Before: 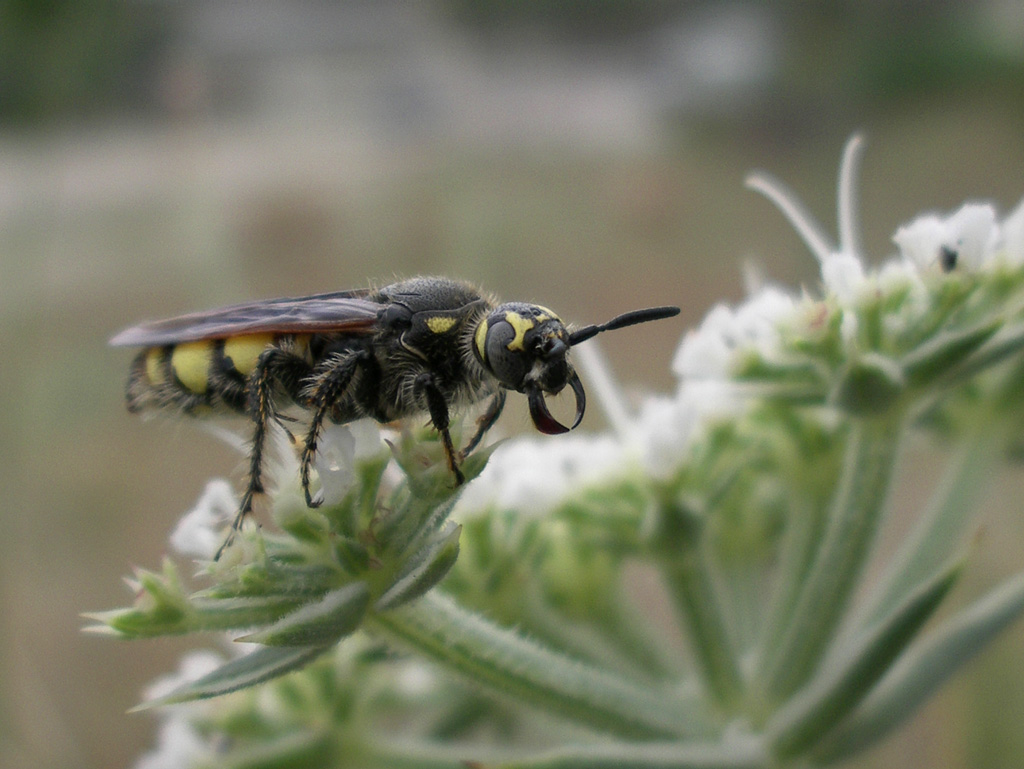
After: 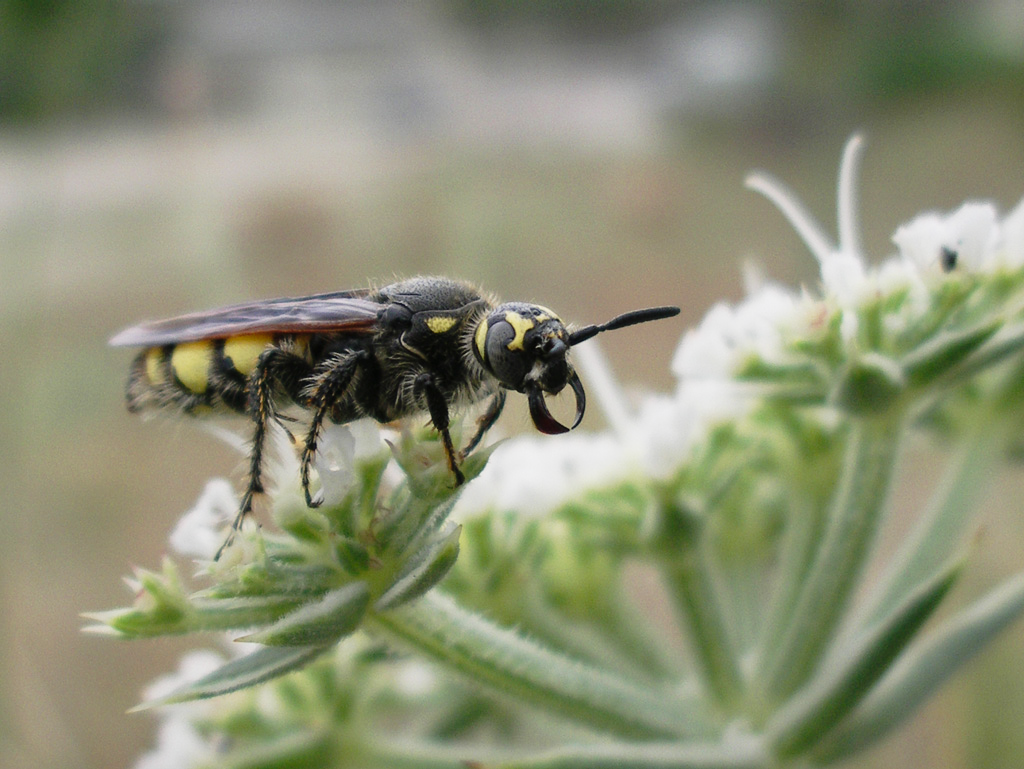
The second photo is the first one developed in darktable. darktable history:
tone curve: curves: ch0 [(0, 0.012) (0.144, 0.137) (0.326, 0.386) (0.489, 0.573) (0.656, 0.763) (0.849, 0.902) (1, 0.974)]; ch1 [(0, 0) (0.366, 0.367) (0.475, 0.453) (0.494, 0.493) (0.504, 0.497) (0.544, 0.579) (0.562, 0.619) (0.622, 0.694) (1, 1)]; ch2 [(0, 0) (0.333, 0.346) (0.375, 0.375) (0.424, 0.43) (0.476, 0.492) (0.502, 0.503) (0.533, 0.541) (0.572, 0.615) (0.605, 0.656) (0.641, 0.709) (1, 1)], preserve colors none
